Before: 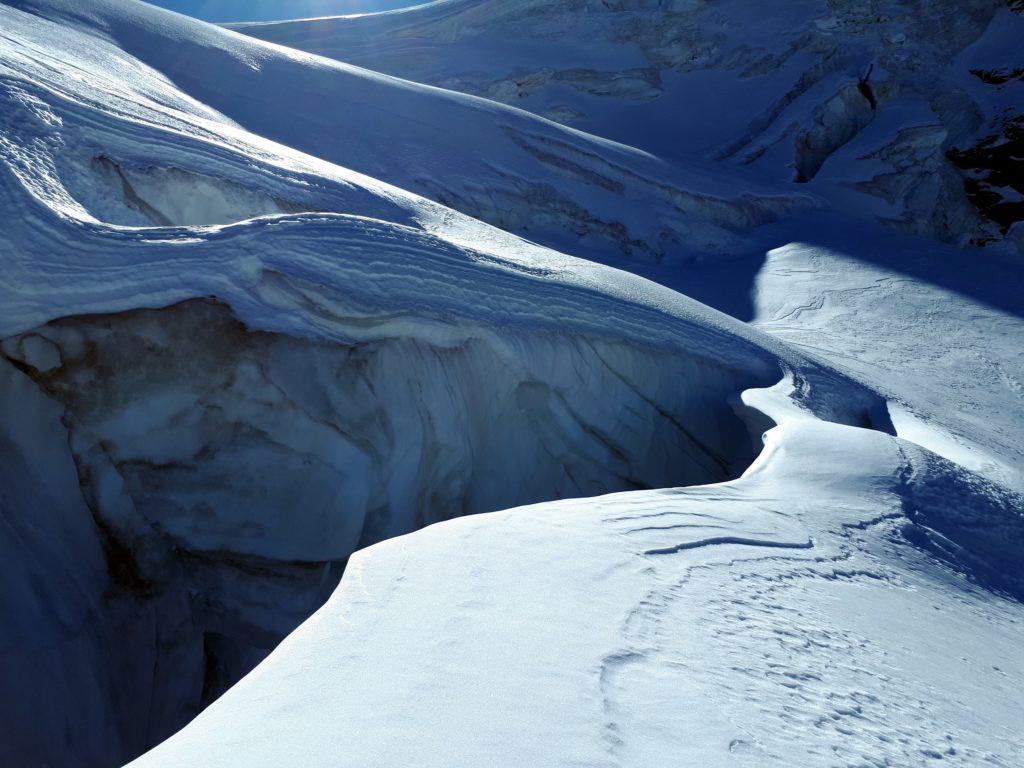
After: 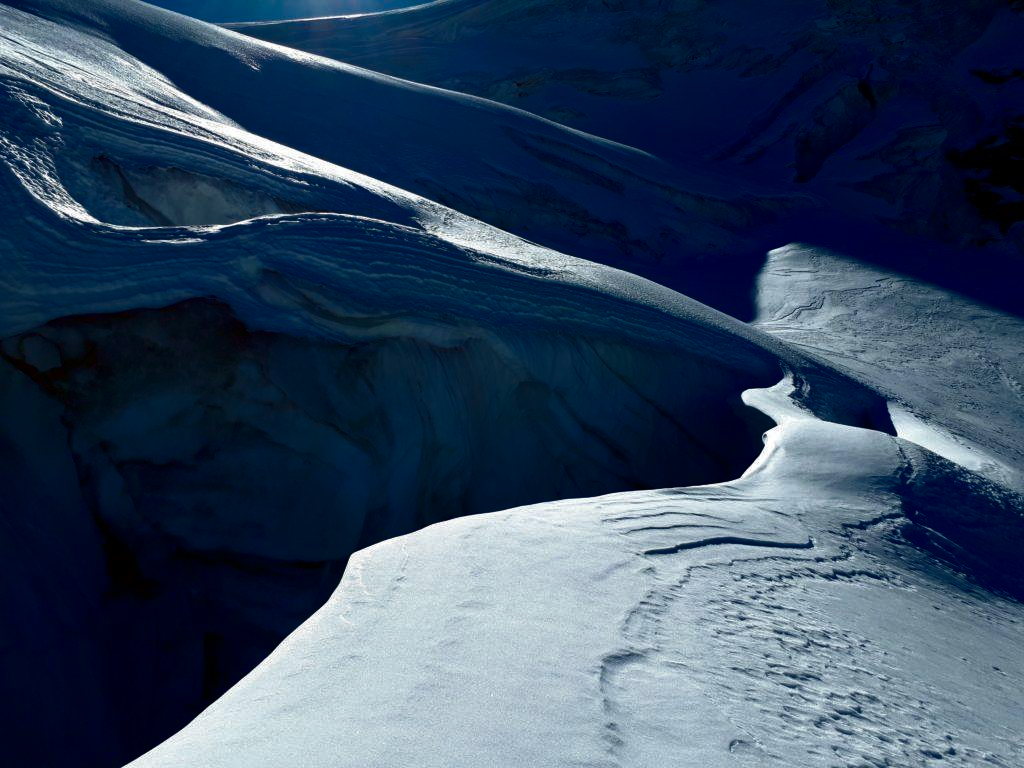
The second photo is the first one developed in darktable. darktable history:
contrast brightness saturation: brightness -0.535
